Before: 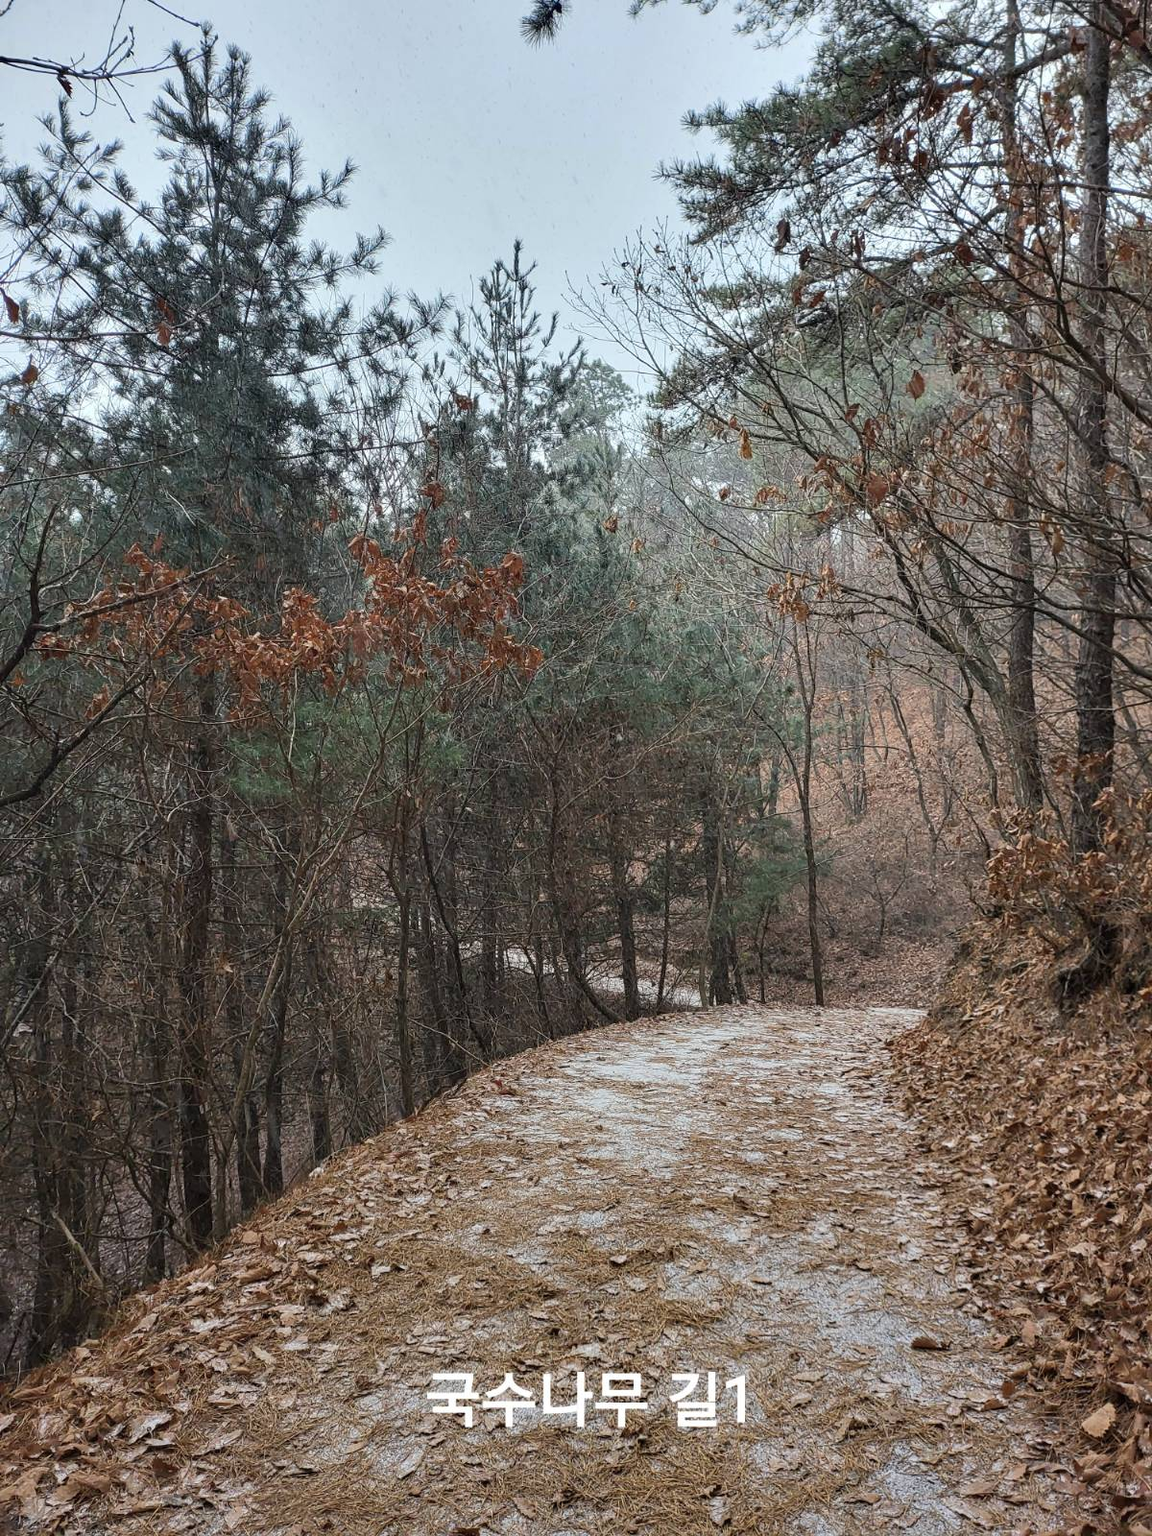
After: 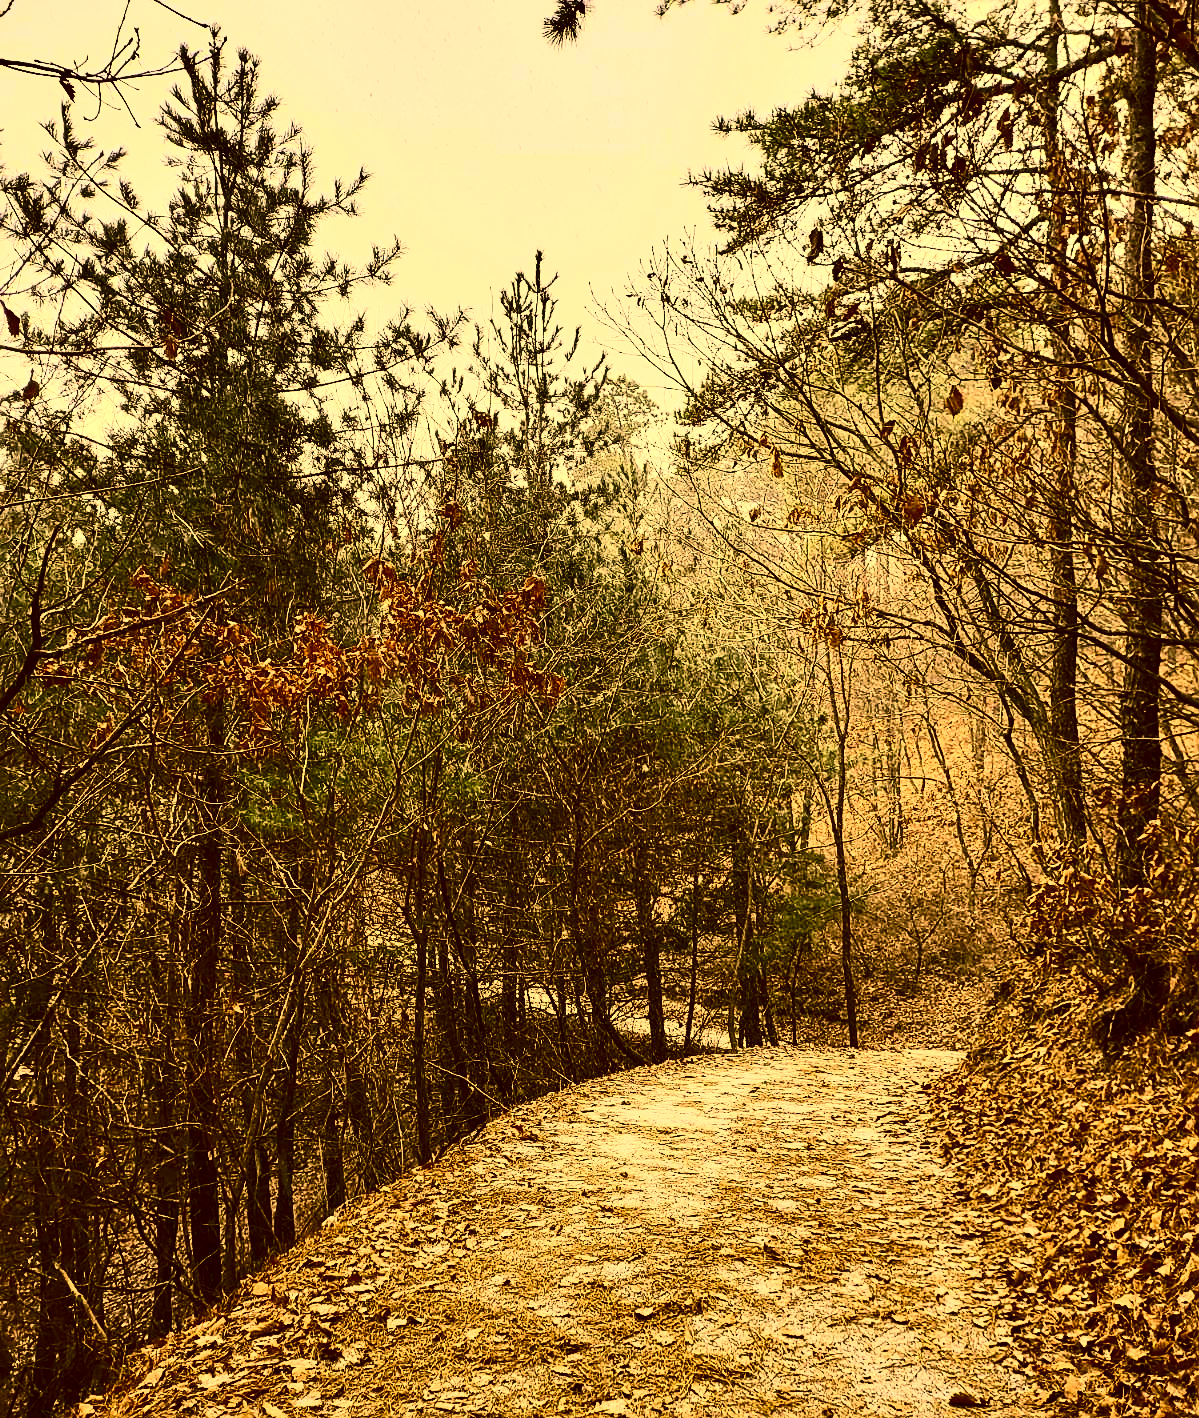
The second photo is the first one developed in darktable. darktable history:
color correction: highlights a* 11.02, highlights b* 30.62, shadows a* 2.68, shadows b* 16.88, saturation 1.75
shadows and highlights: low approximation 0.01, soften with gaussian
crop and rotate: top 0%, bottom 11.344%
tone equalizer: -8 EV -0.441 EV, -7 EV -0.418 EV, -6 EV -0.344 EV, -5 EV -0.238 EV, -3 EV 0.208 EV, -2 EV 0.35 EV, -1 EV 0.407 EV, +0 EV 0.438 EV
contrast brightness saturation: contrast 0.487, saturation -0.102
sharpen: on, module defaults
color balance rgb: perceptual saturation grading › global saturation -32.524%, global vibrance 9.552%
